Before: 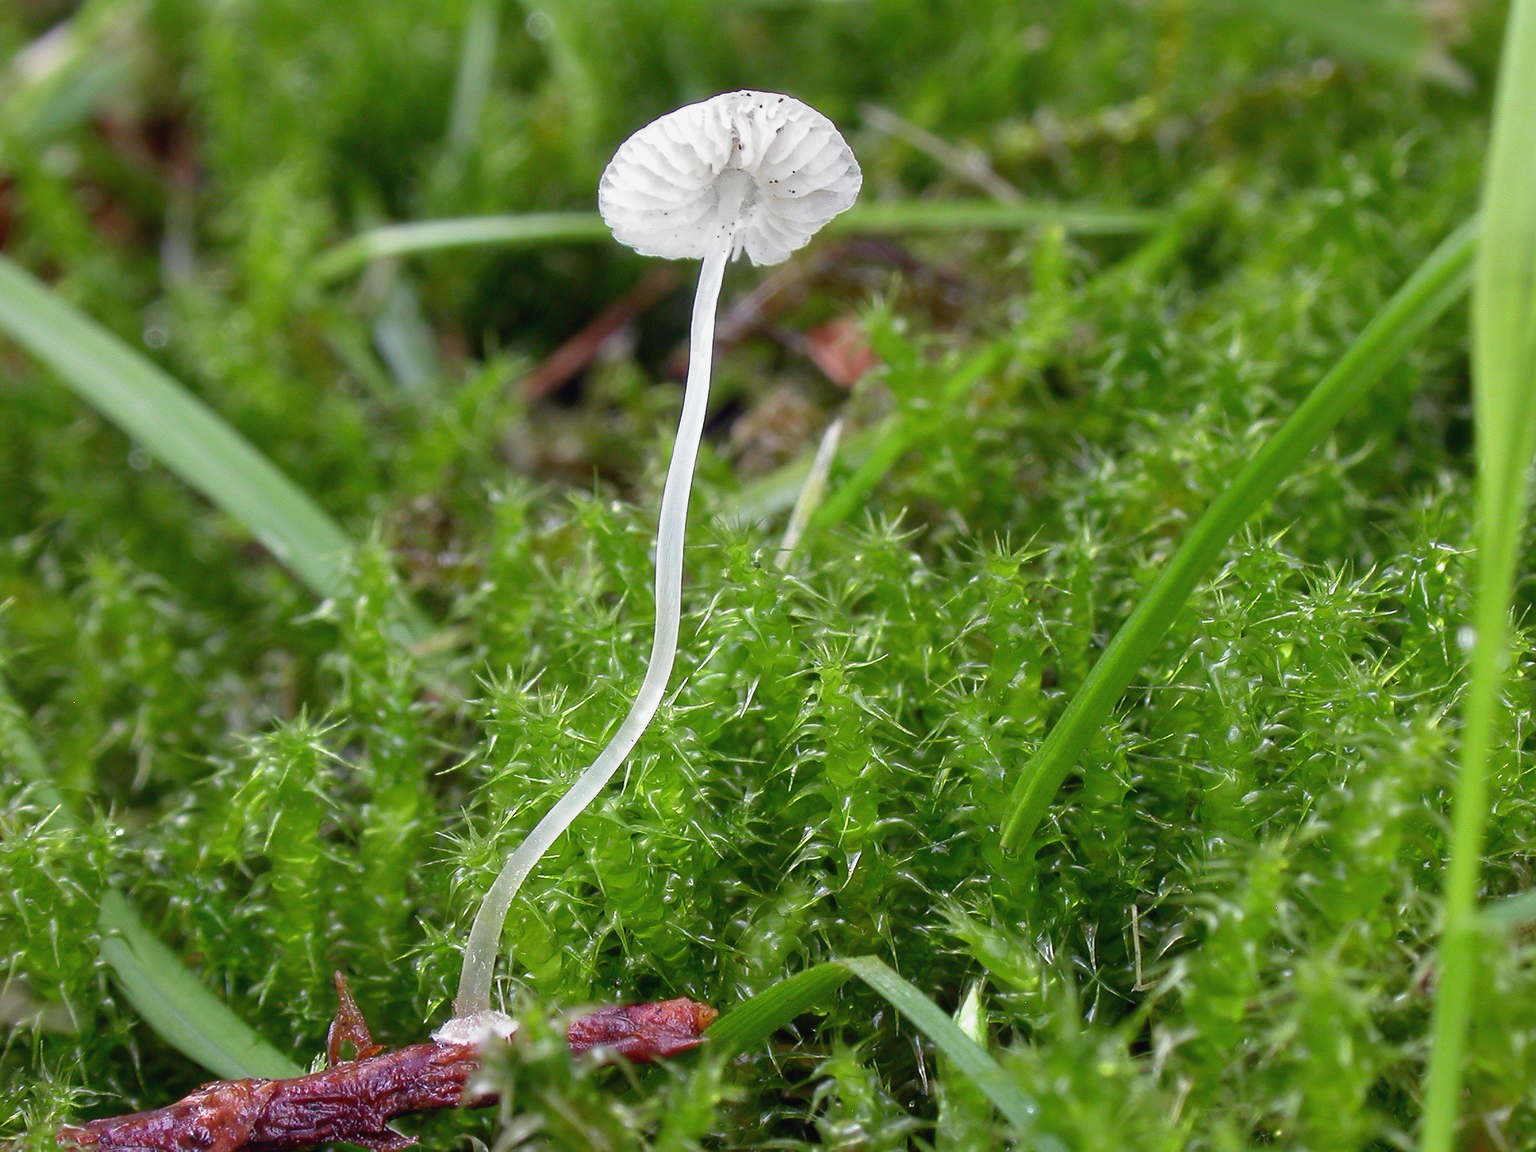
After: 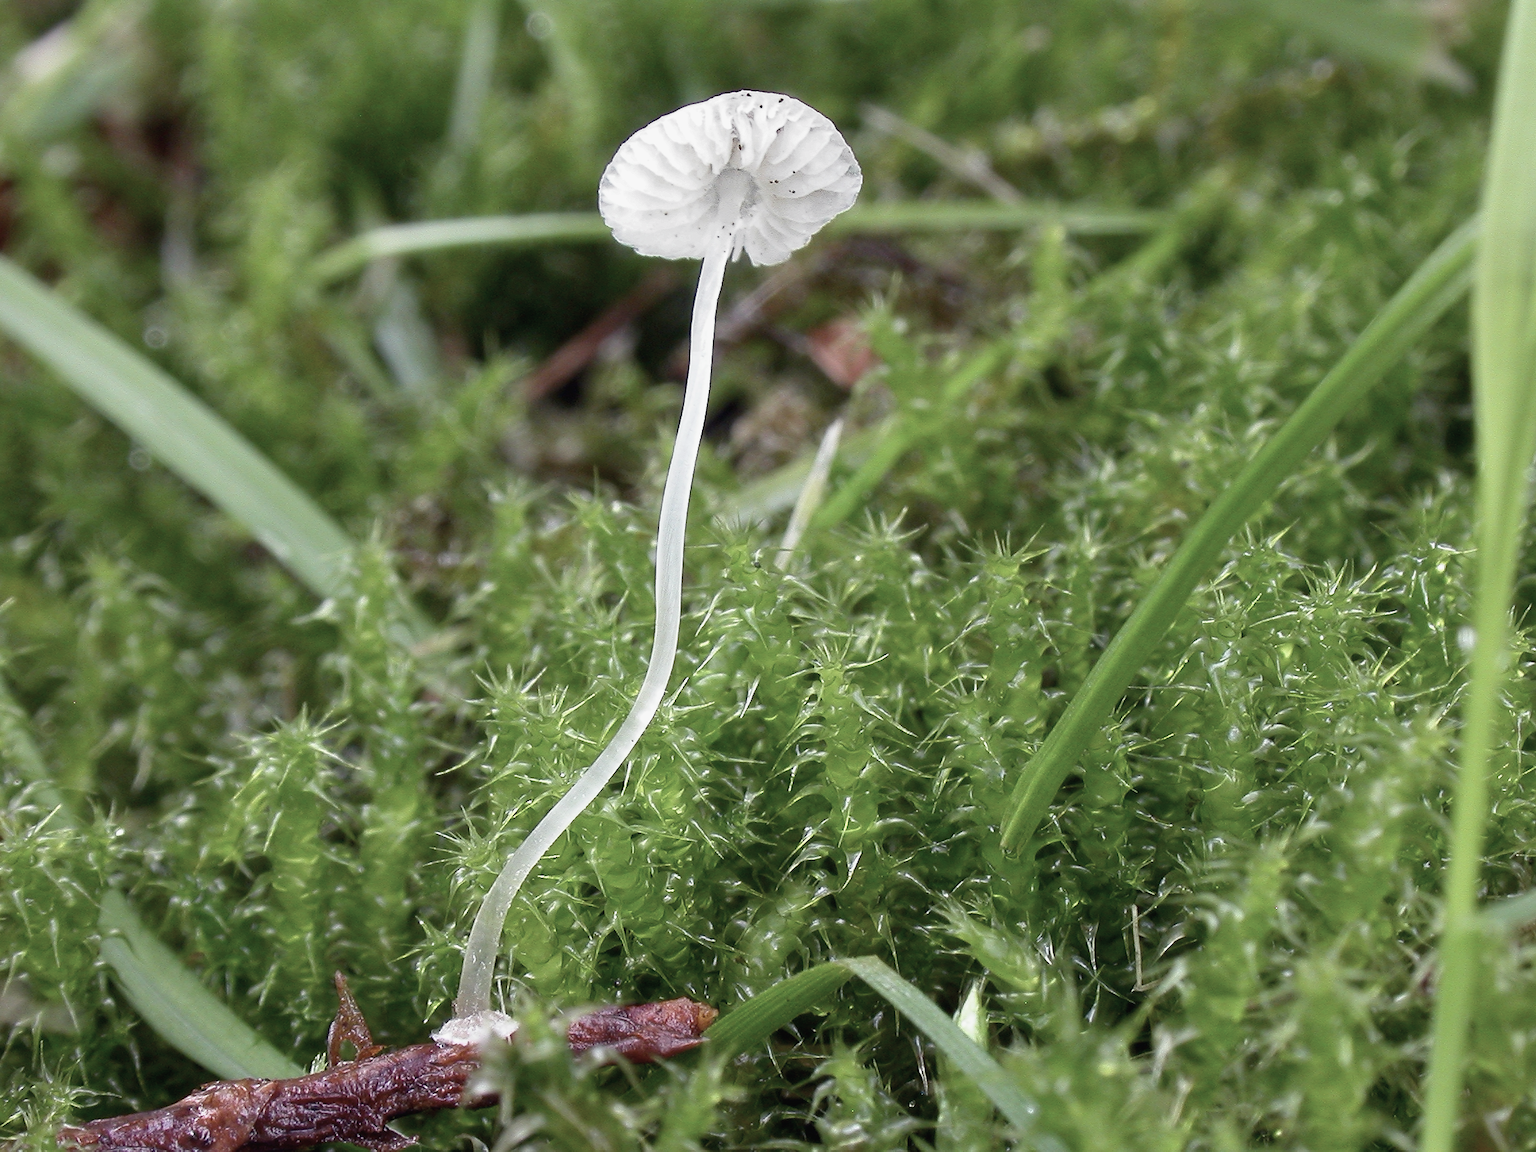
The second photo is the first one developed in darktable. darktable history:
contrast brightness saturation: contrast 0.105, saturation -0.366
